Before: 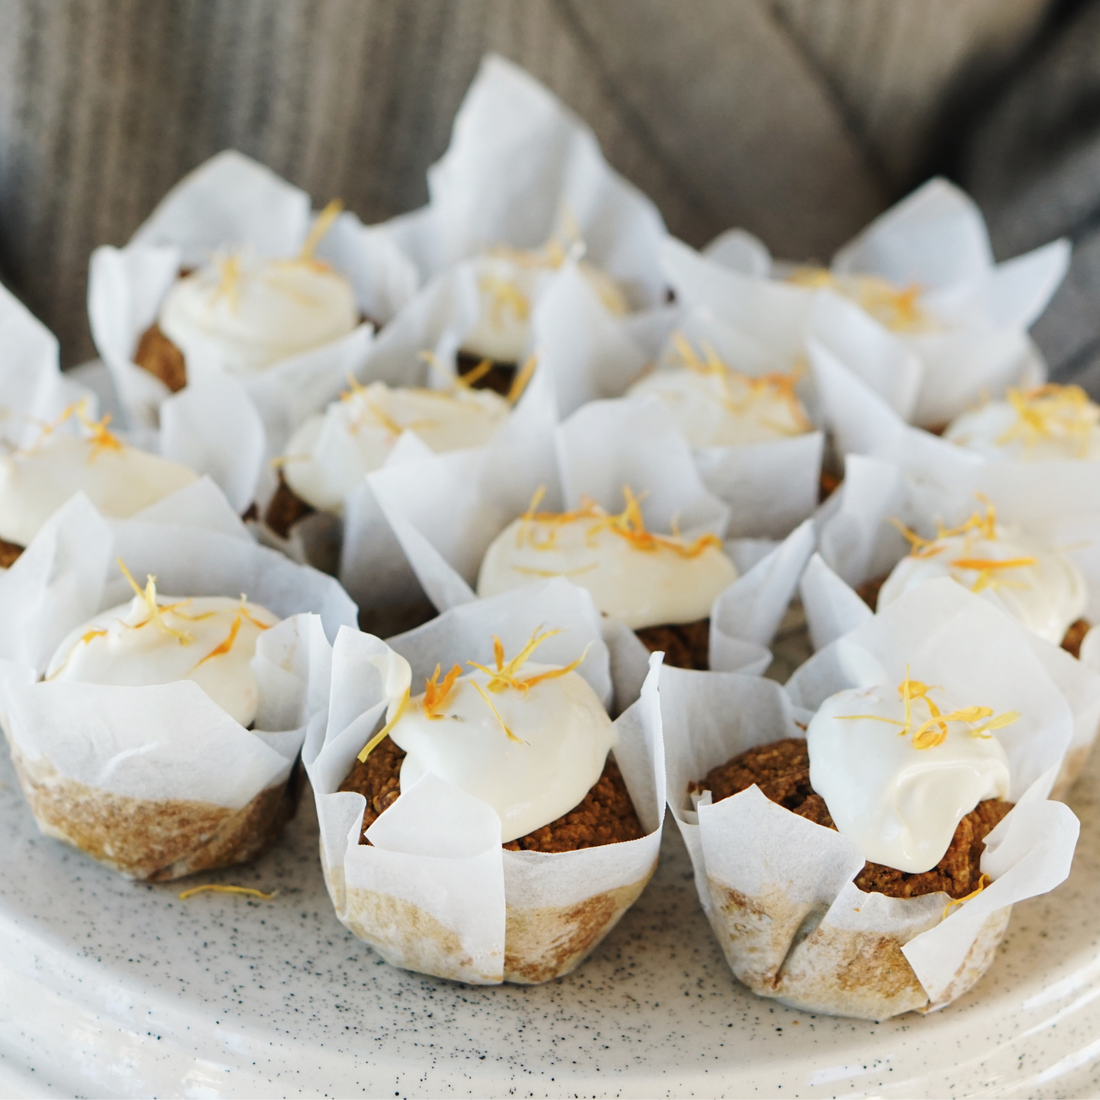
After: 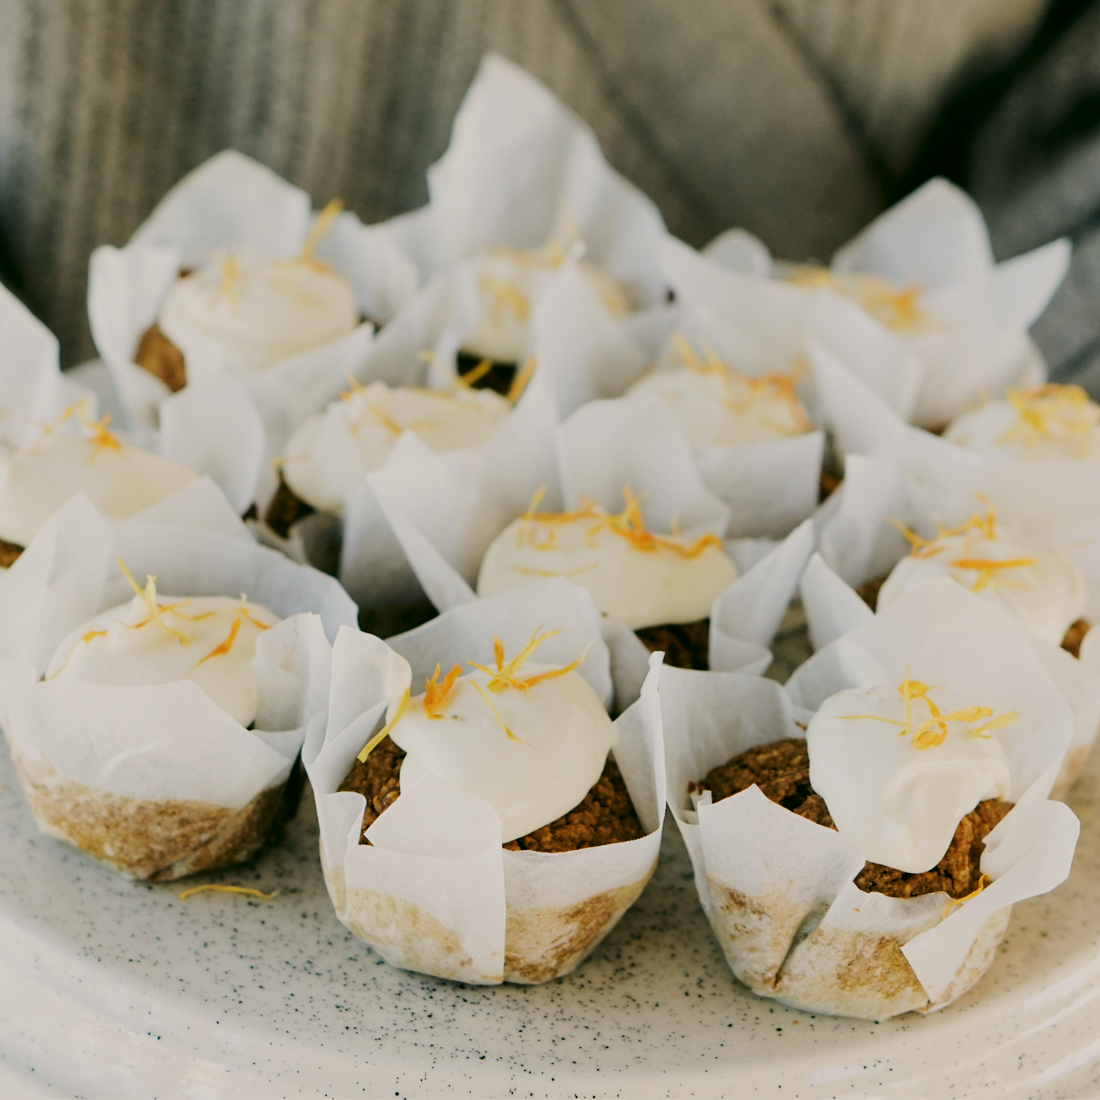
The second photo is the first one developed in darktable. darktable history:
filmic rgb: black relative exposure -7.65 EV, white relative exposure 4.56 EV, hardness 3.61, contrast 1.05
color correction: highlights a* 4.02, highlights b* 4.98, shadows a* -7.55, shadows b* 4.98
